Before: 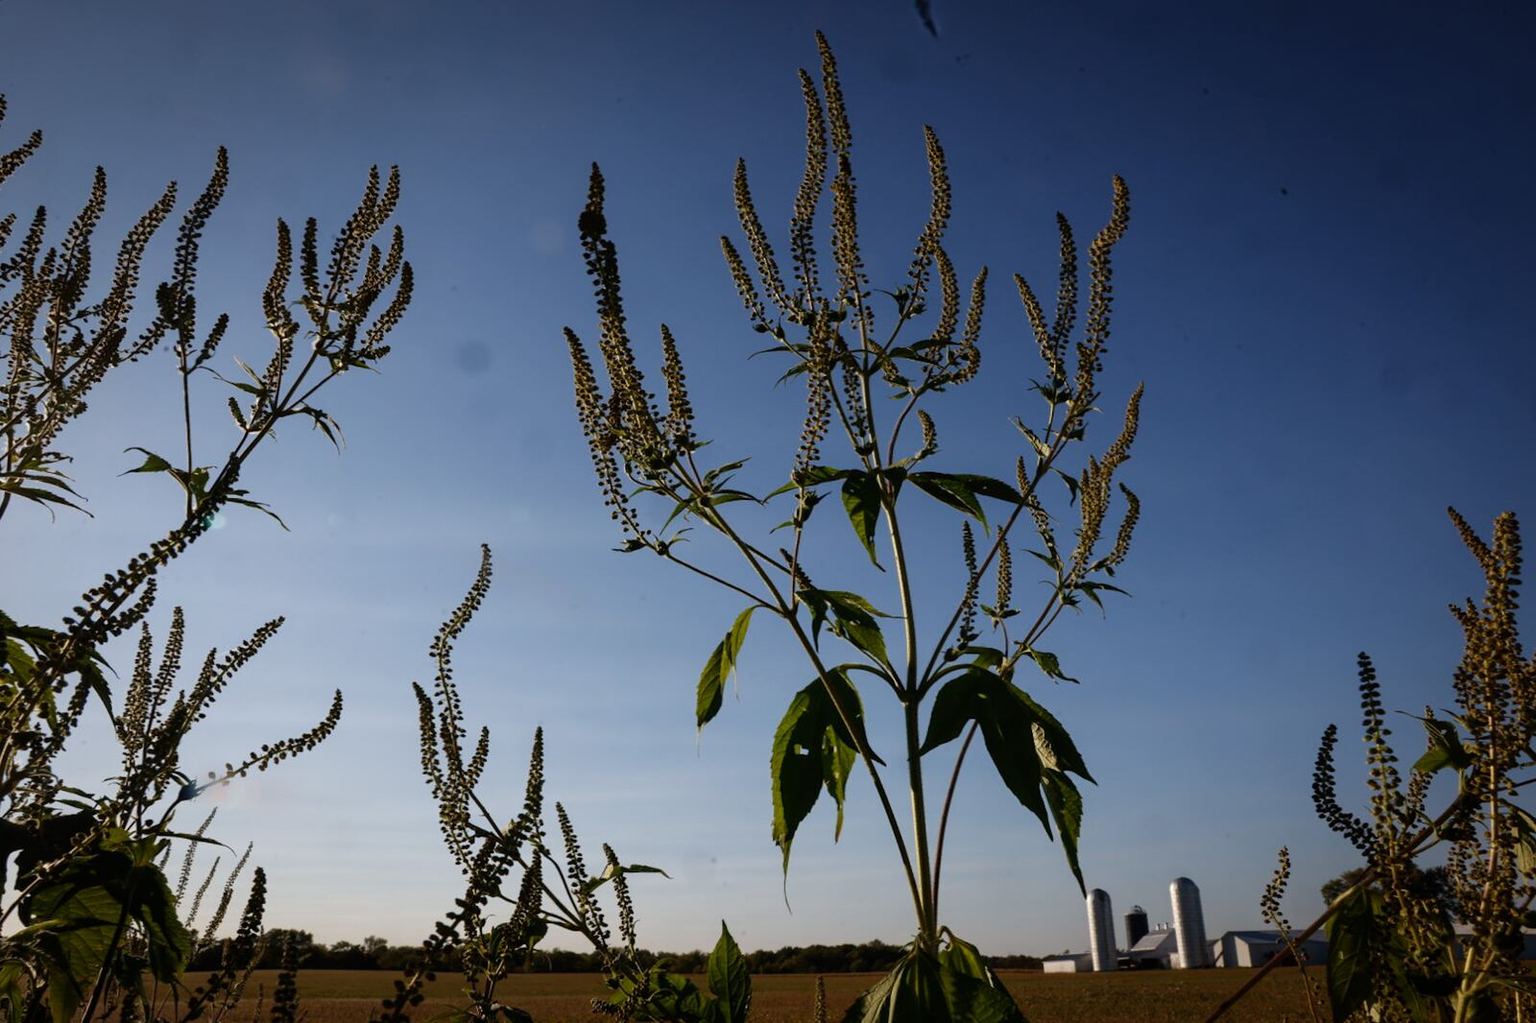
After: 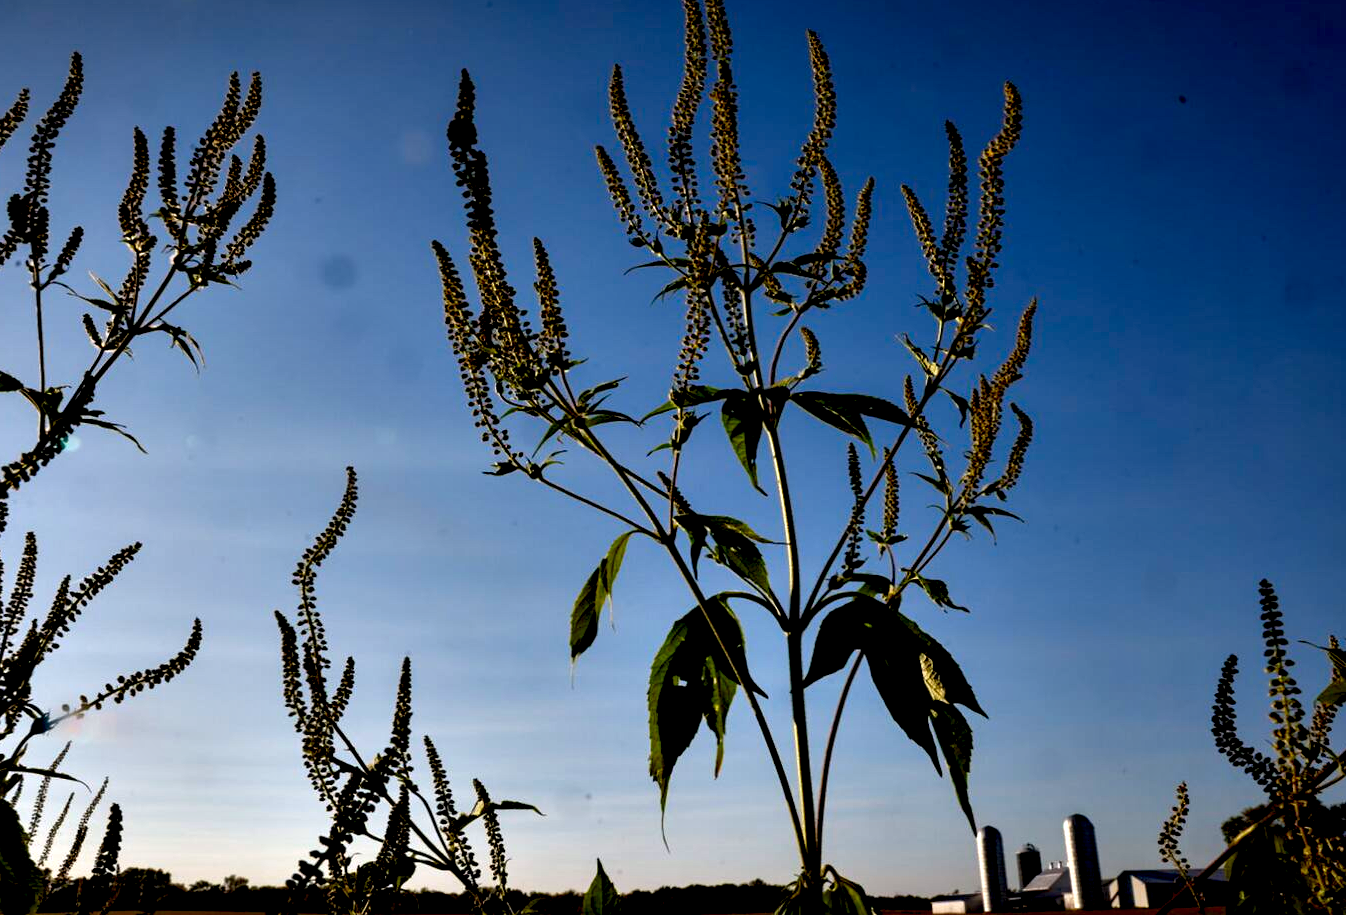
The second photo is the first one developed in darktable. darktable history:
crop and rotate: left 9.697%, top 9.469%, right 6.132%, bottom 4.695%
color correction: highlights b* 0.027, saturation 1.35
exposure: black level correction 0.01, compensate highlight preservation false
base curve: curves: ch0 [(0, 0) (0.303, 0.277) (1, 1)]
contrast equalizer: octaves 7, y [[0.6 ×6], [0.55 ×6], [0 ×6], [0 ×6], [0 ×6]]
